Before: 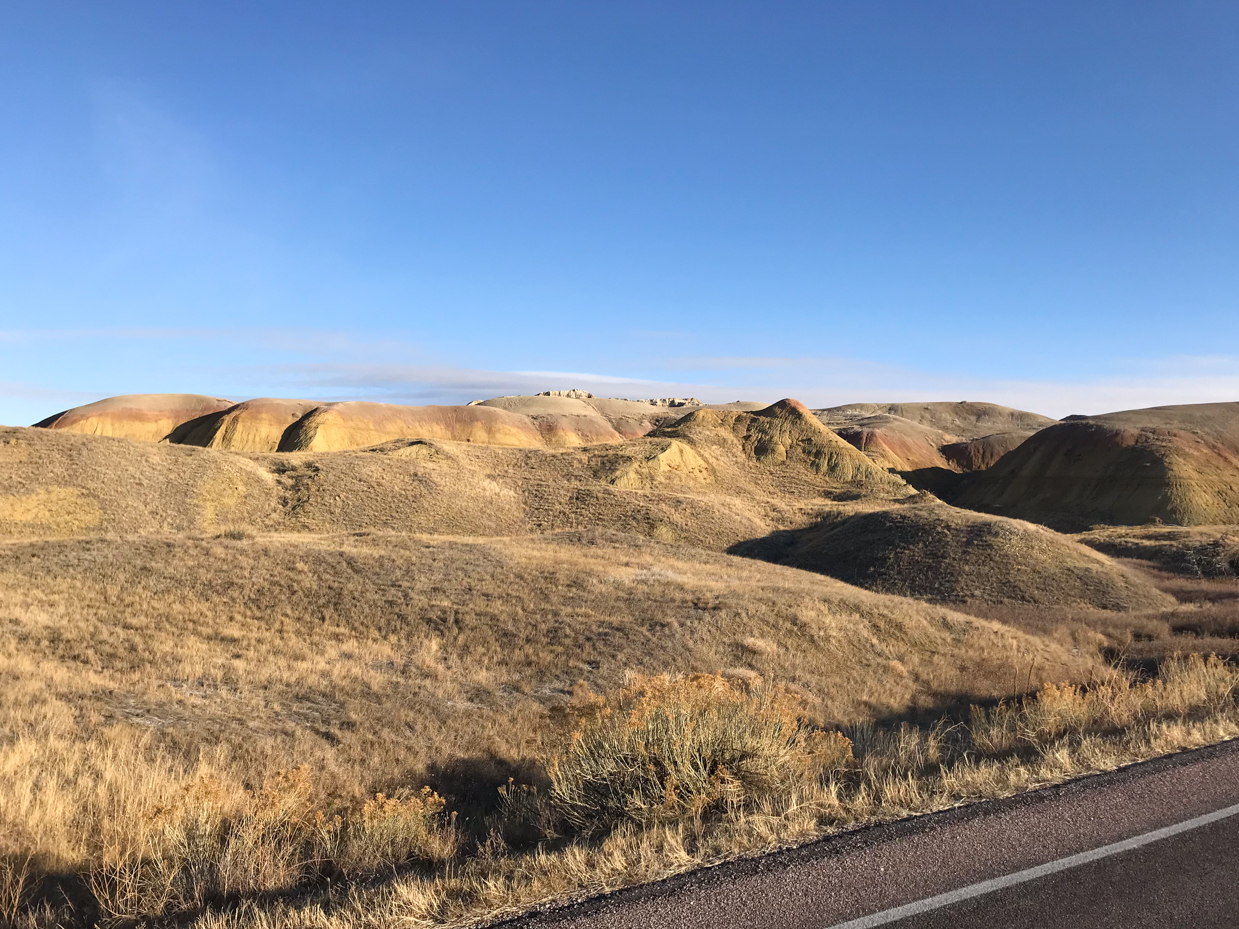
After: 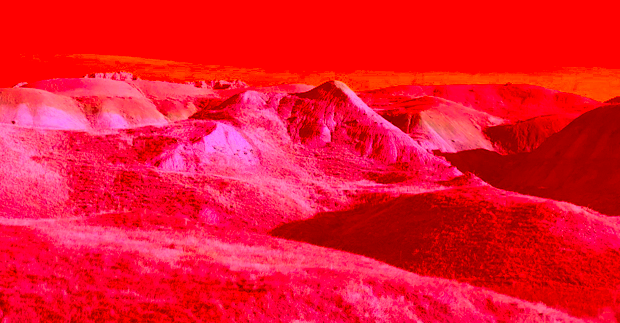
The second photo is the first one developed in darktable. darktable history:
crop: left 36.803%, top 34.303%, right 13.134%, bottom 30.87%
color correction: highlights a* -39.59, highlights b* -39.8, shadows a* -39.28, shadows b* -39.82, saturation -2.98
